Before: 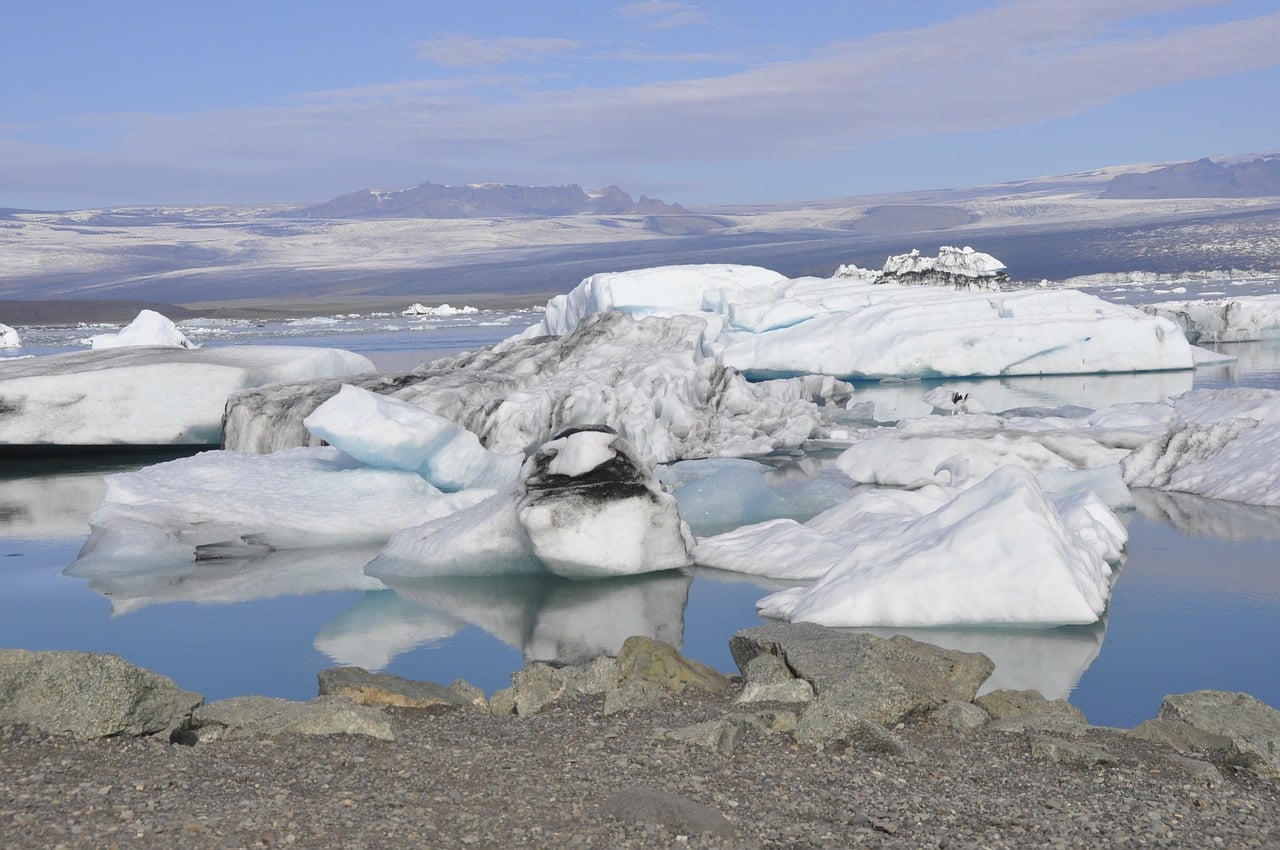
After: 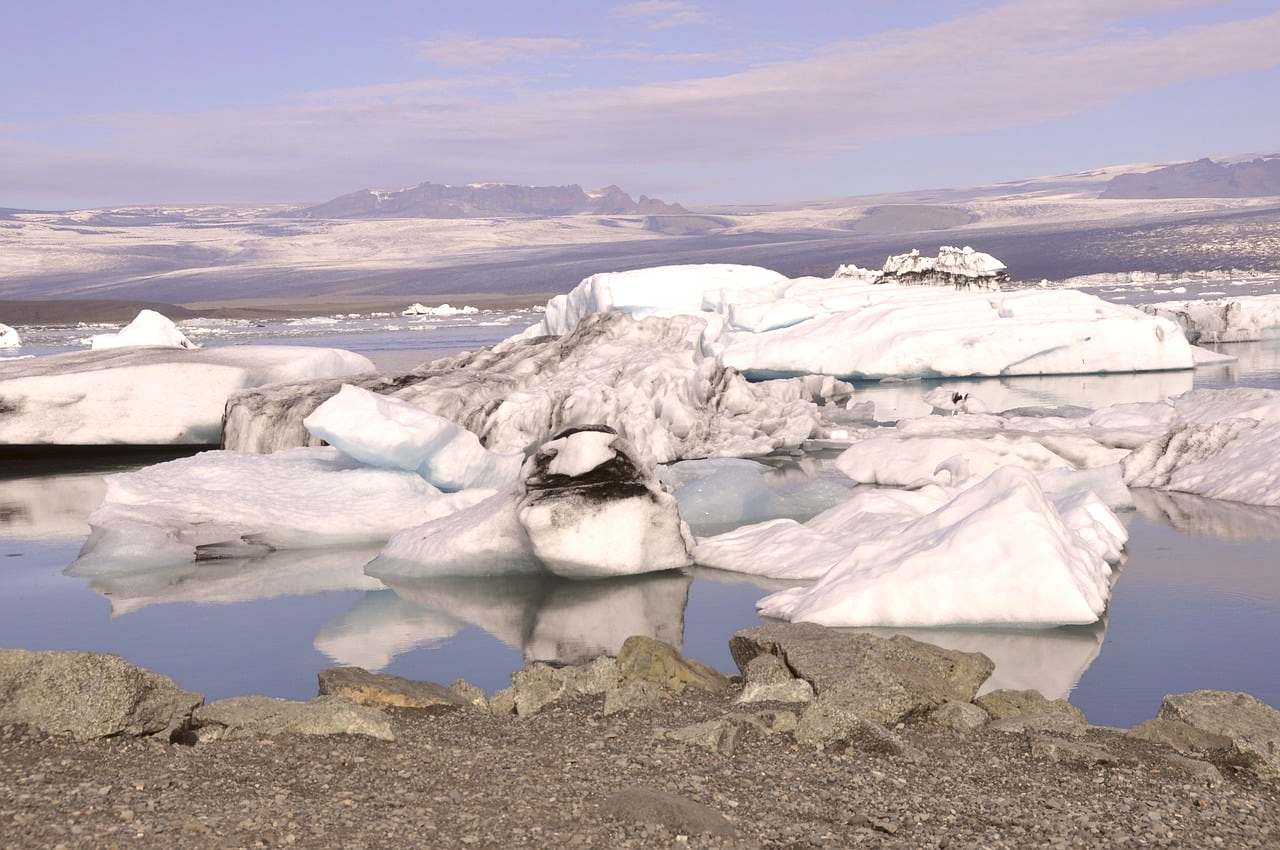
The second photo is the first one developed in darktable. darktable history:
color correction: highlights a* 6.27, highlights b* 8.19, shadows a* 5.94, shadows b* 7.23, saturation 0.9
tone equalizer: -8 EV -0.417 EV, -7 EV -0.389 EV, -6 EV -0.333 EV, -5 EV -0.222 EV, -3 EV 0.222 EV, -2 EV 0.333 EV, -1 EV 0.389 EV, +0 EV 0.417 EV, edges refinement/feathering 500, mask exposure compensation -1.57 EV, preserve details no
